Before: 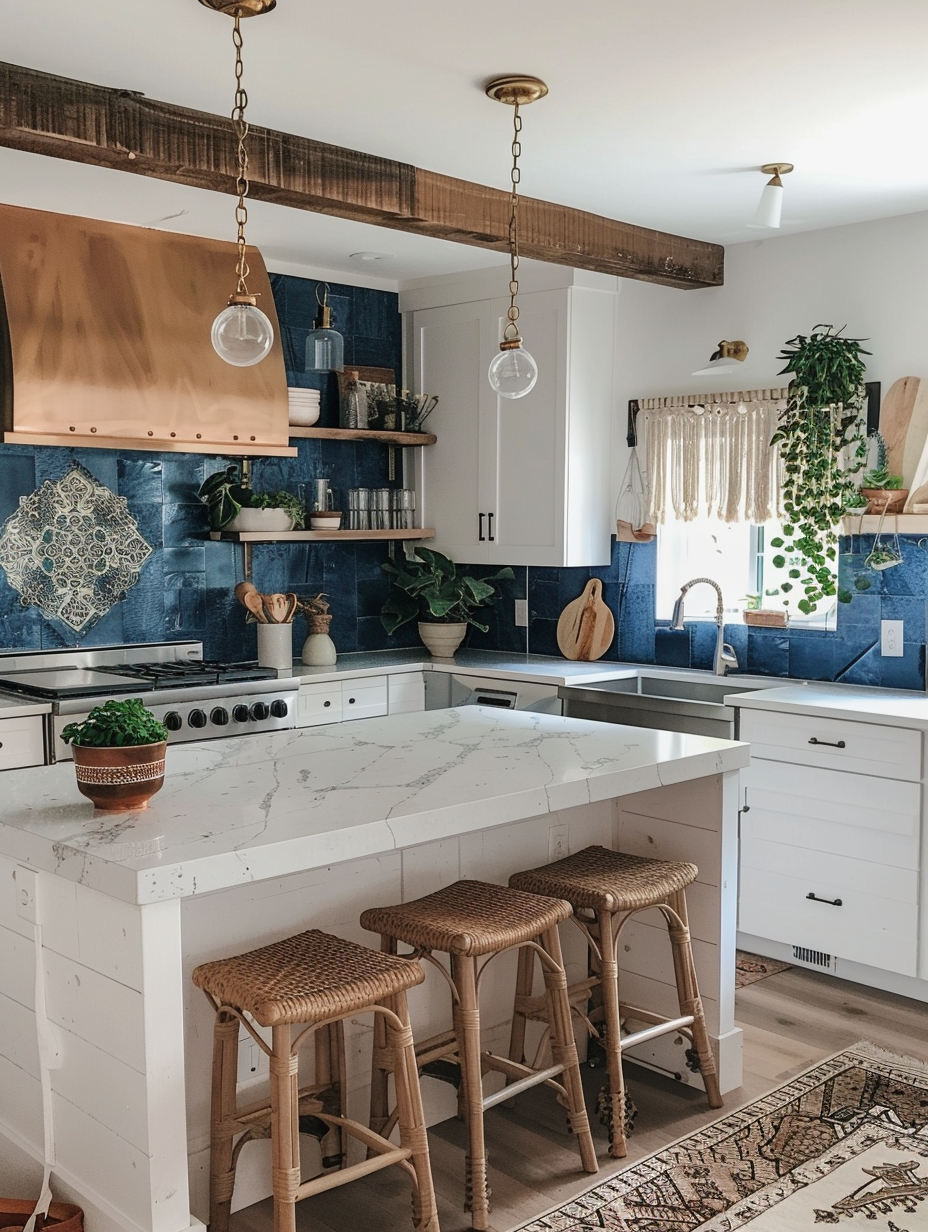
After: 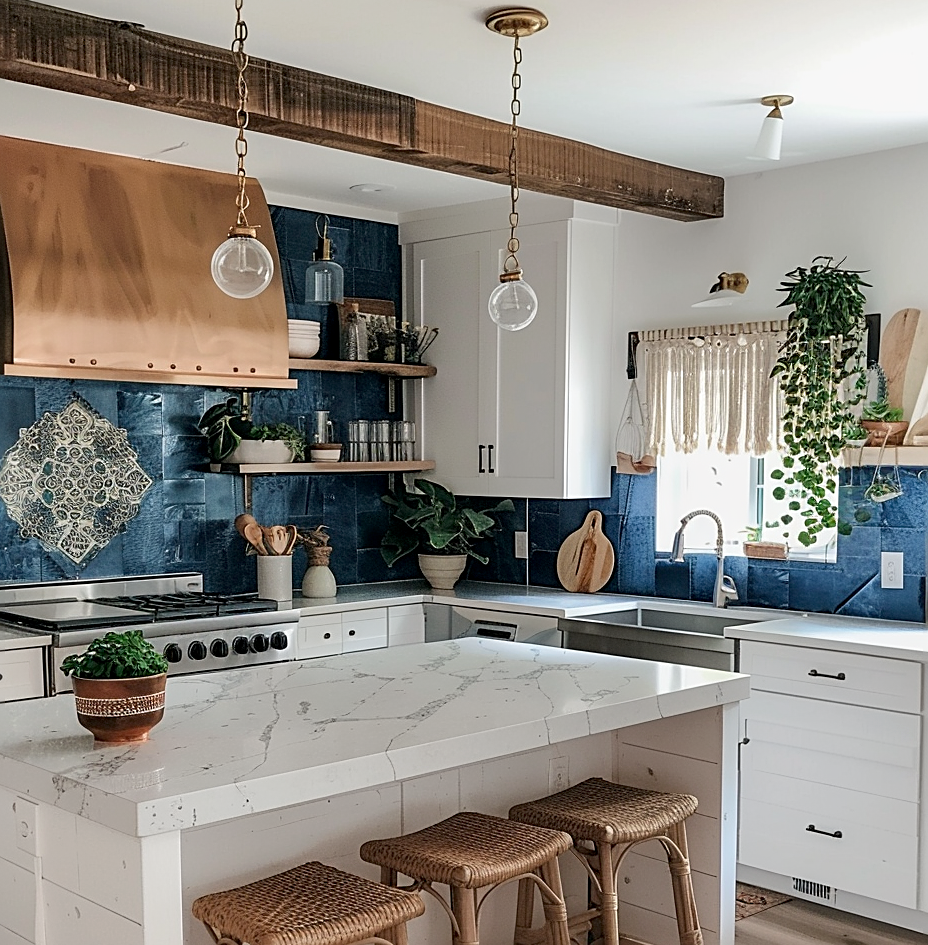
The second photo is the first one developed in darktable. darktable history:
exposure: black level correction 0.004, exposure 0.015 EV, compensate highlight preservation false
sharpen: on, module defaults
crop: top 5.584%, bottom 17.641%
